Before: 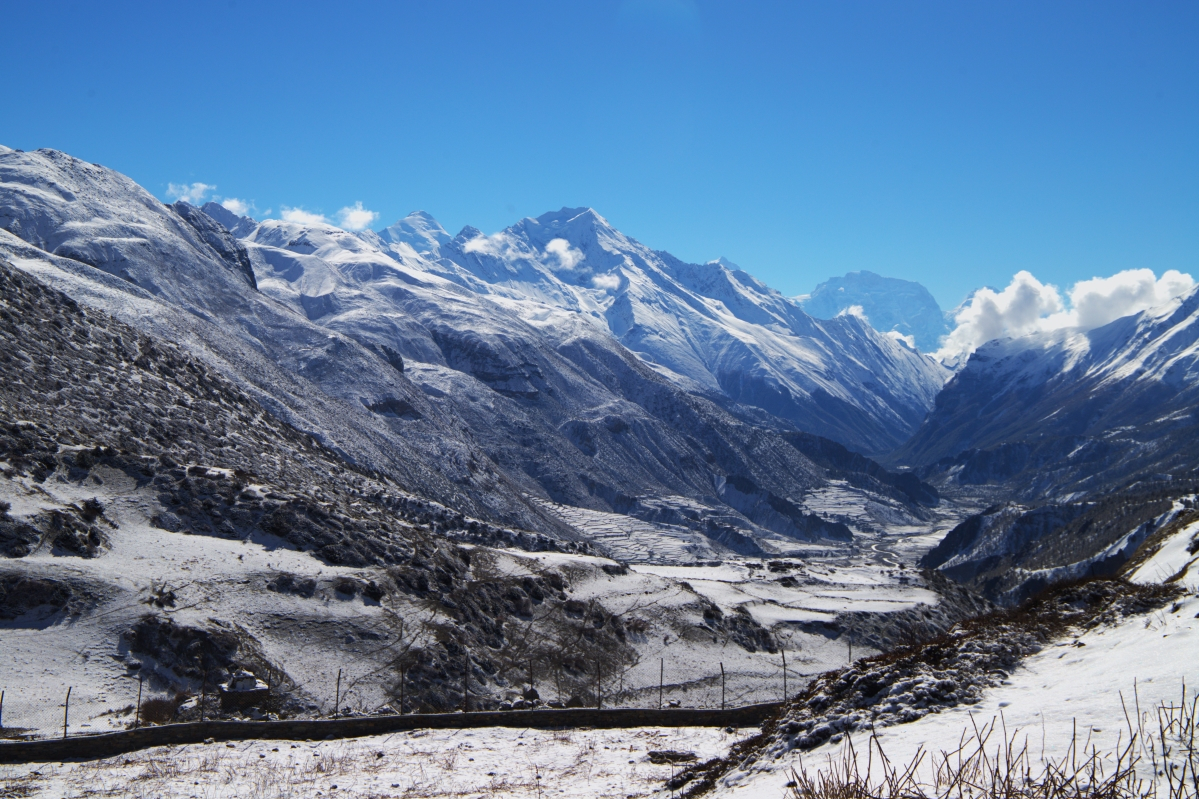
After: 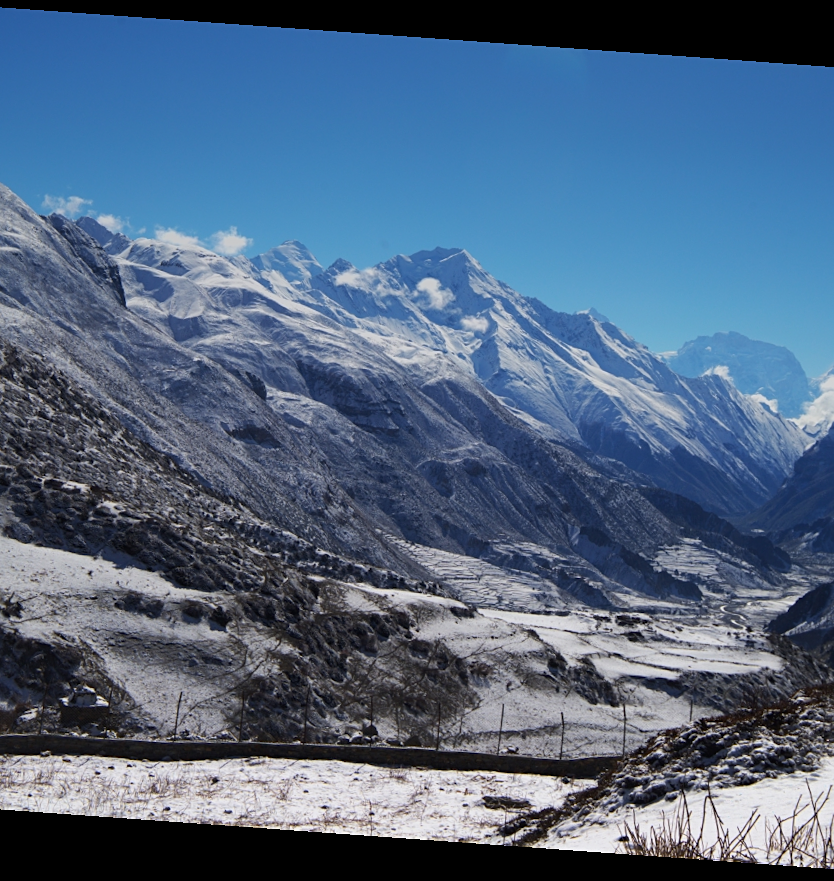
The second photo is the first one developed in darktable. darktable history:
sharpen: amount 0.2
graduated density: on, module defaults
rotate and perspective: rotation 4.1°, automatic cropping off
crop and rotate: left 13.342%, right 19.991%
